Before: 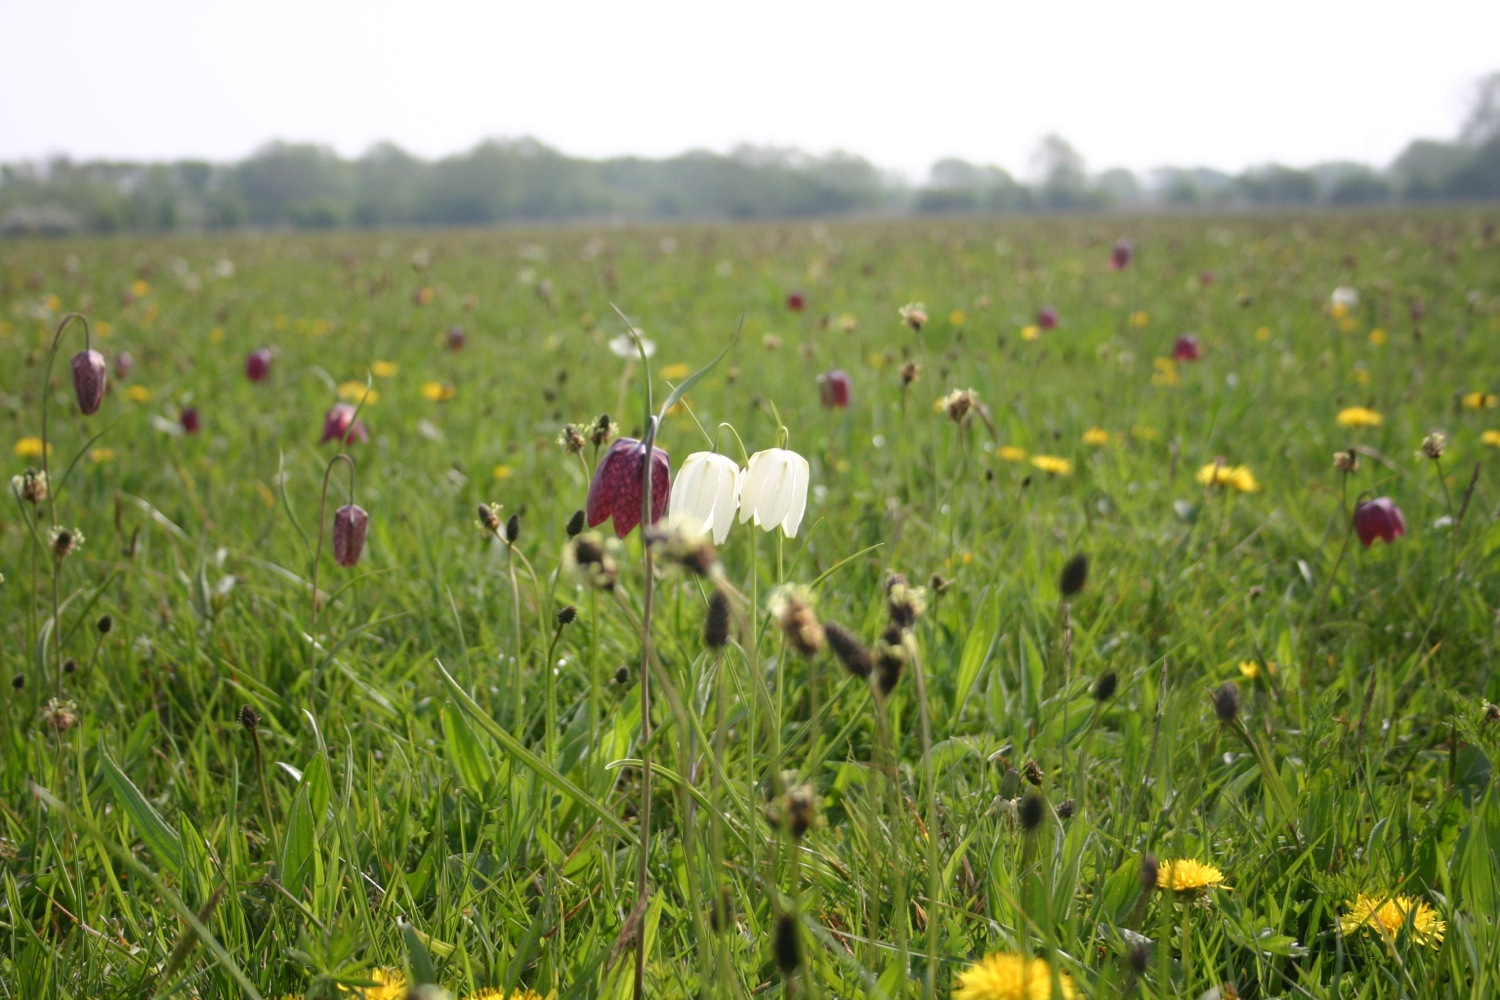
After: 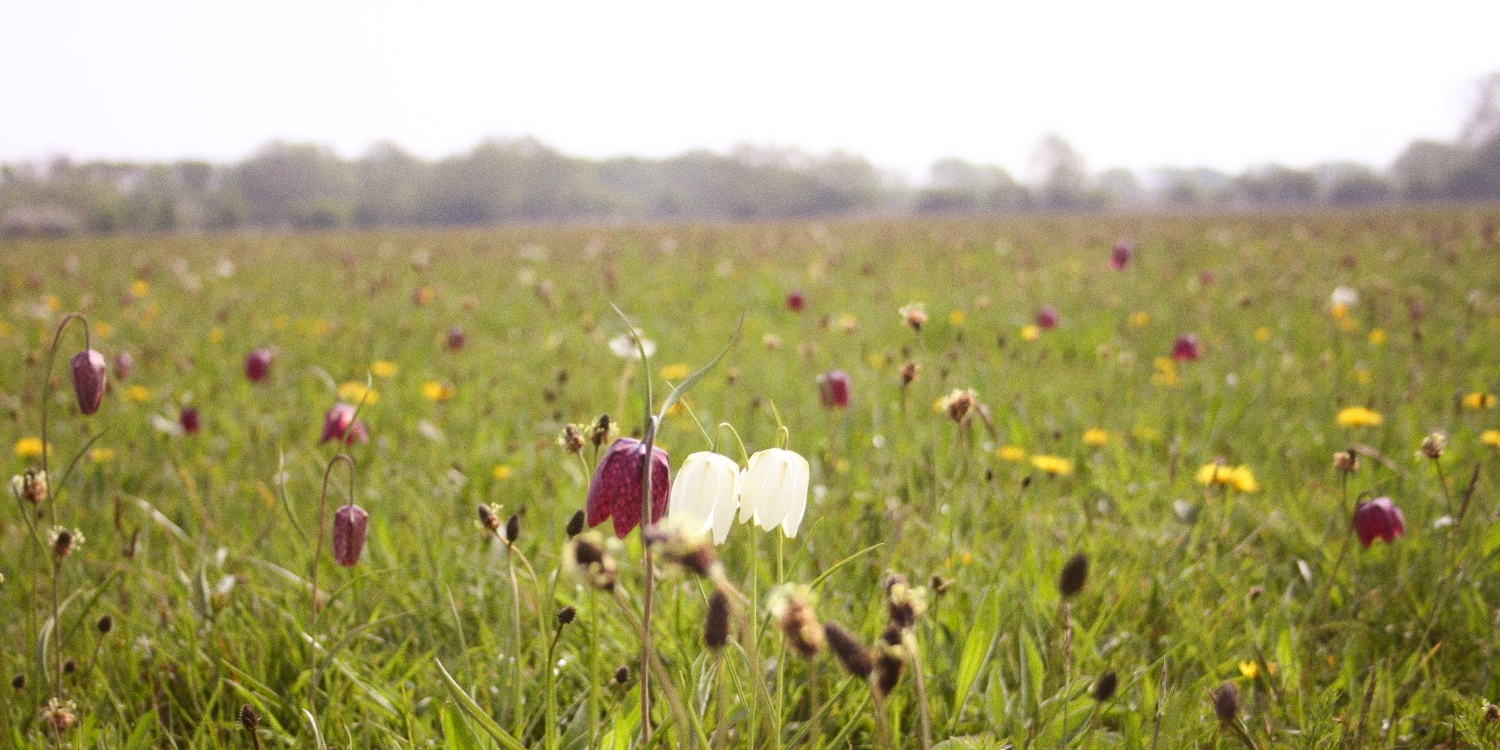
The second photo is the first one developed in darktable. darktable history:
crop: bottom 24.988%
rgb levels: mode RGB, independent channels, levels [[0, 0.474, 1], [0, 0.5, 1], [0, 0.5, 1]]
grain: coarseness 0.47 ISO
tone curve: curves: ch0 [(0.016, 0.023) (0.248, 0.252) (0.732, 0.797) (1, 1)], color space Lab, linked channels, preserve colors none
